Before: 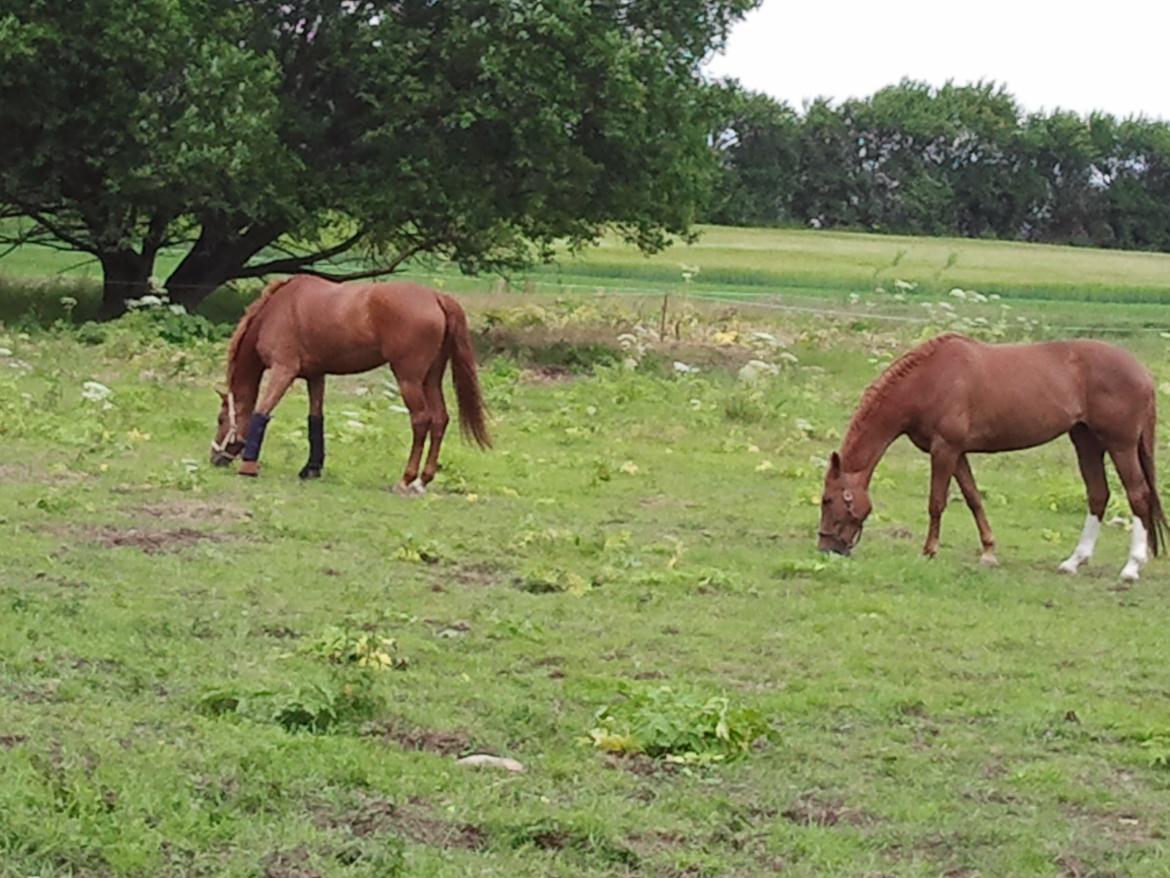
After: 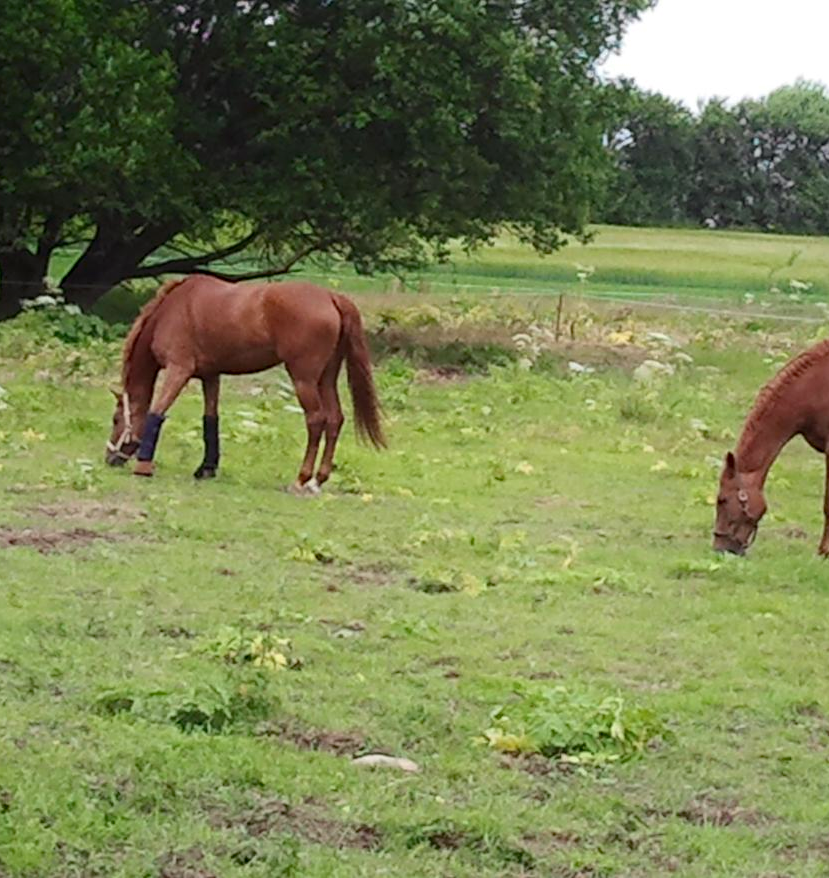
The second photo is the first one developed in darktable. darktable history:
crop and rotate: left 9.035%, right 20.075%
haze removal: compatibility mode true
shadows and highlights: shadows -53.2, highlights 87.19, highlights color adjustment 42.48%, soften with gaussian
